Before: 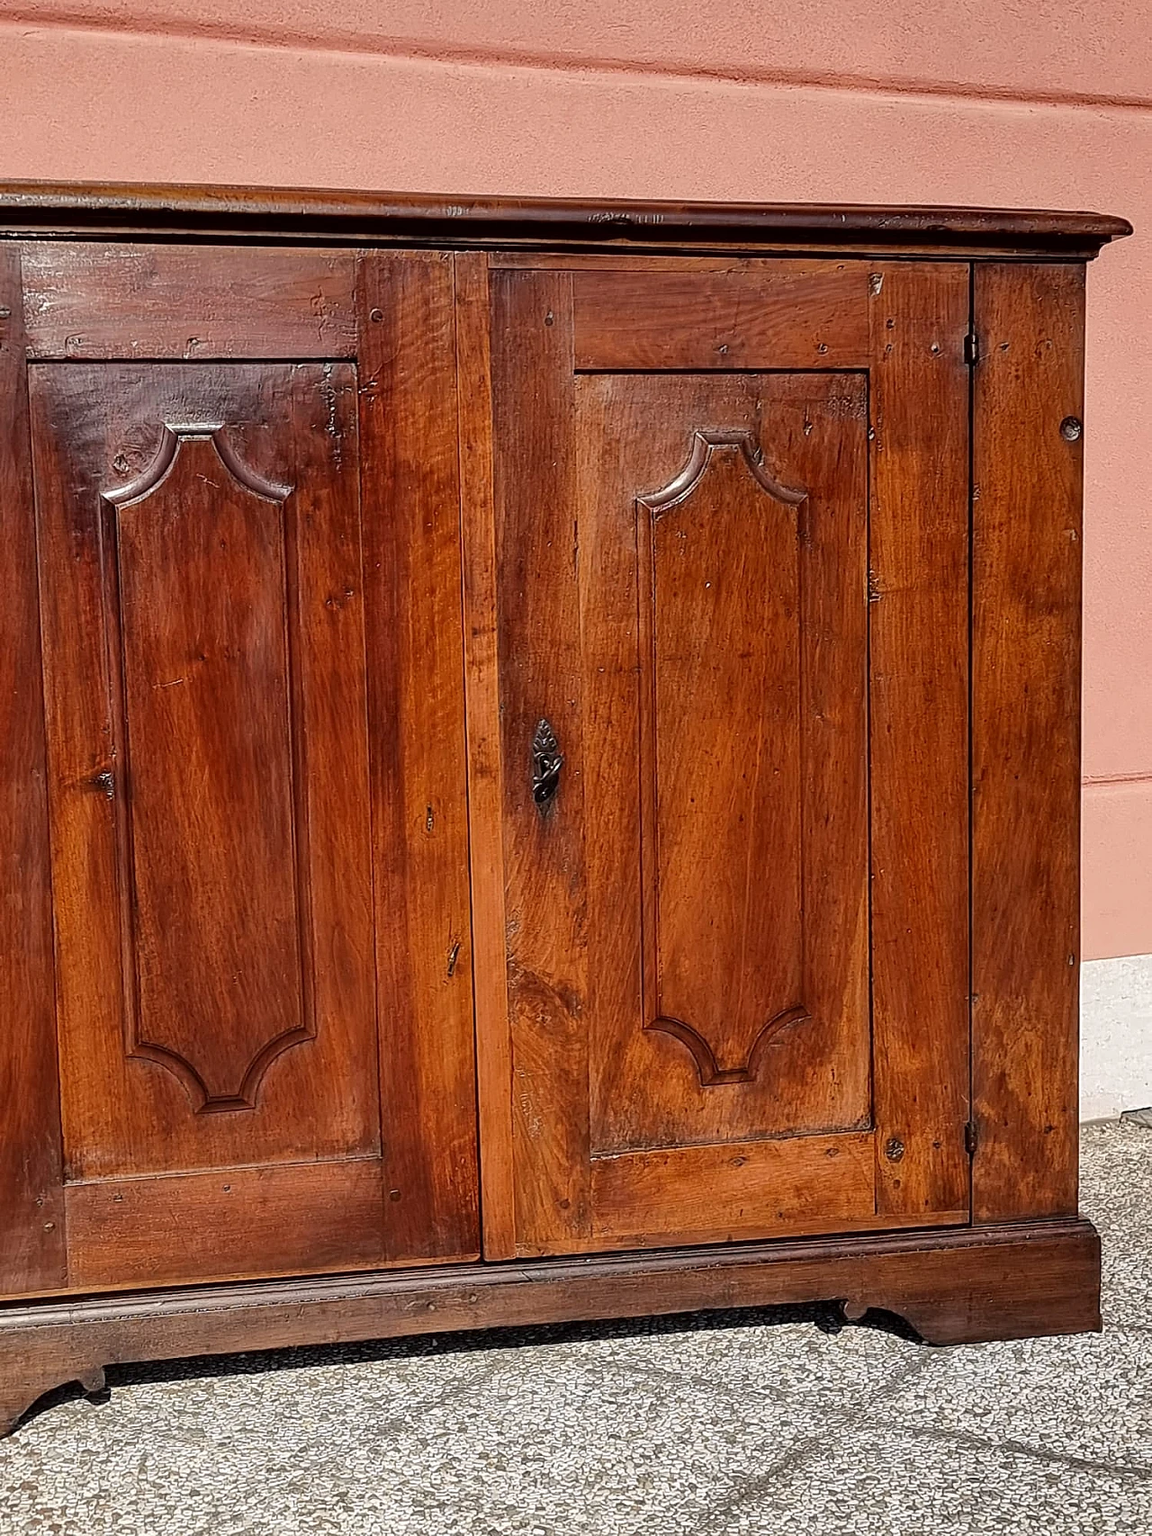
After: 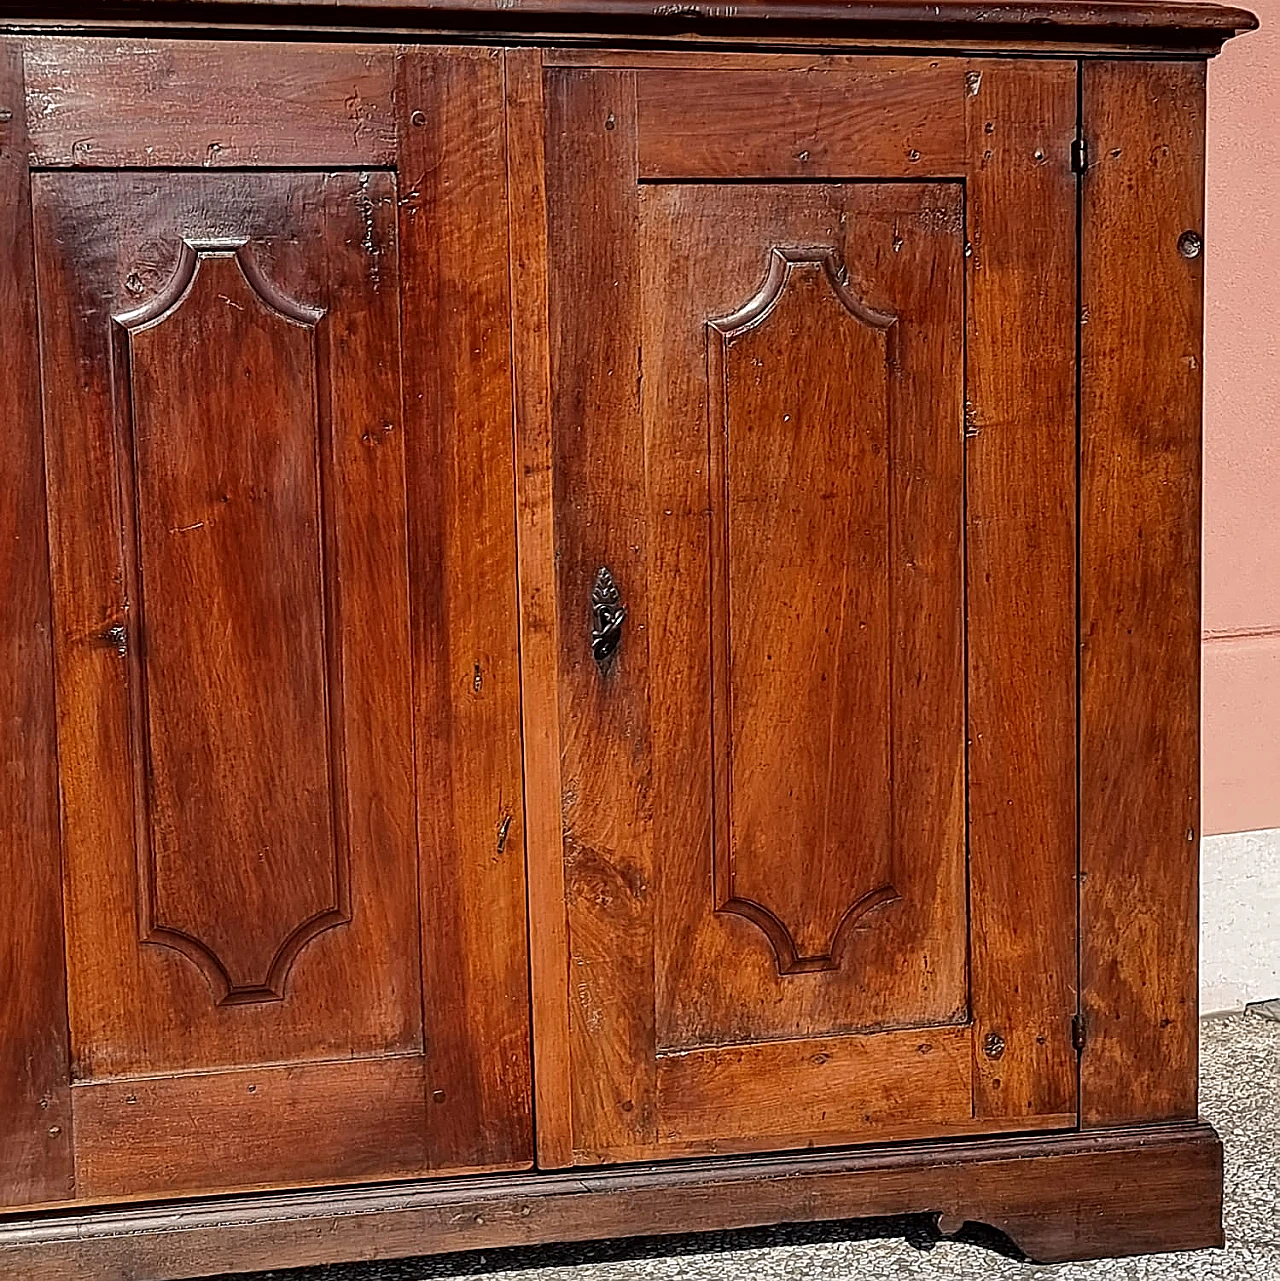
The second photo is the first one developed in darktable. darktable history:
crop: top 13.617%, bottom 11.287%
sharpen: on, module defaults
